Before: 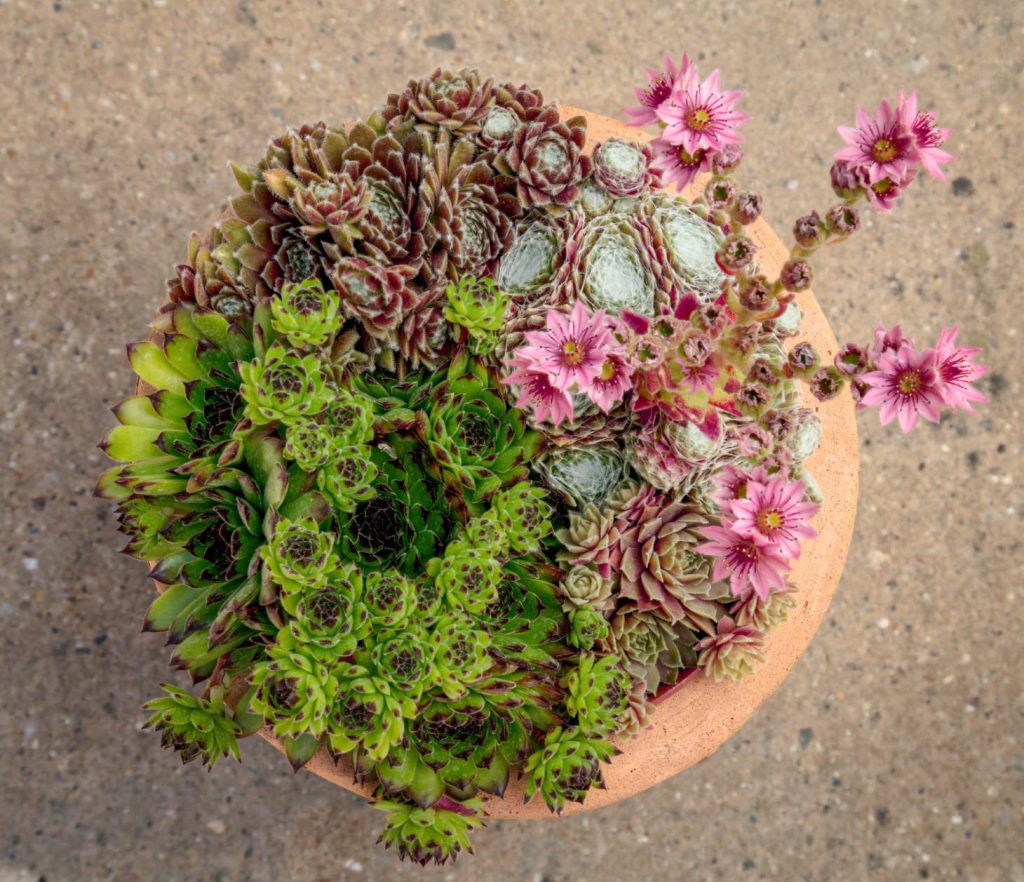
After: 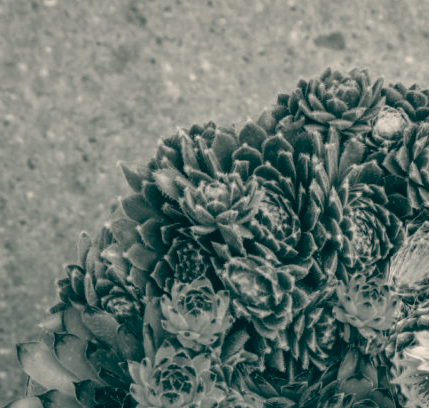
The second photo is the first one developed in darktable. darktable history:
white balance: red 1.05, blue 1.072
crop and rotate: left 10.817%, top 0.062%, right 47.194%, bottom 53.626%
color calibration: output gray [0.23, 0.37, 0.4, 0], gray › normalize channels true, illuminant same as pipeline (D50), adaptation XYZ, x 0.346, y 0.359, gamut compression 0
shadows and highlights: shadows 53, soften with gaussian
color balance: lift [1.005, 0.99, 1.007, 1.01], gamma [1, 0.979, 1.011, 1.021], gain [0.923, 1.098, 1.025, 0.902], input saturation 90.45%, contrast 7.73%, output saturation 105.91%
